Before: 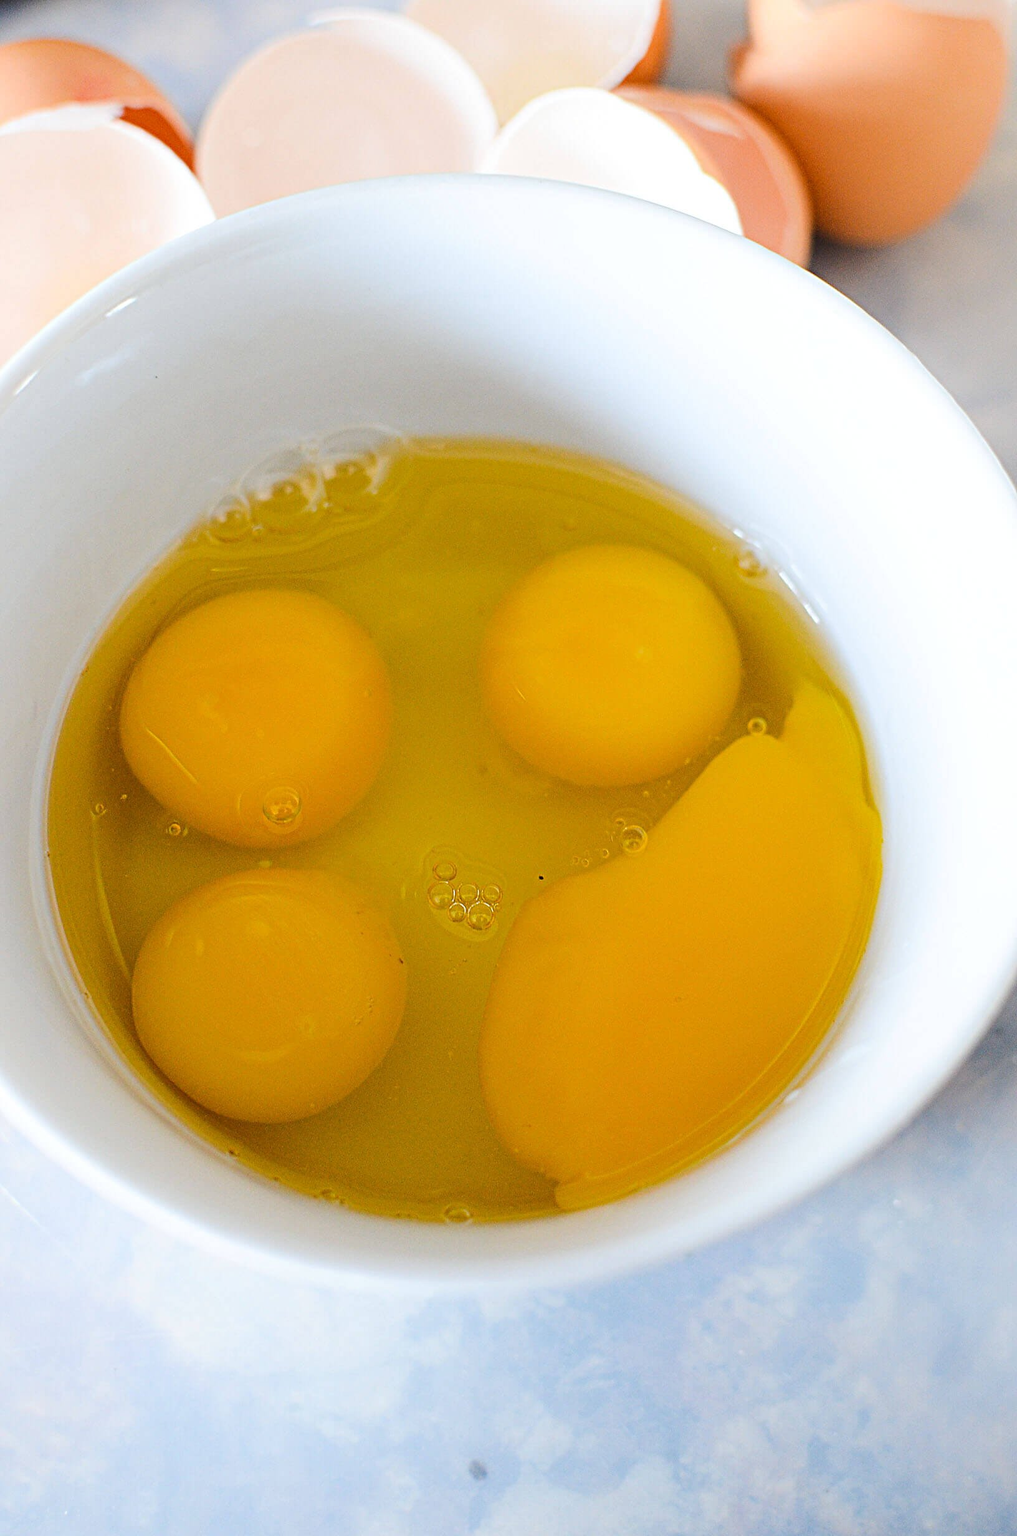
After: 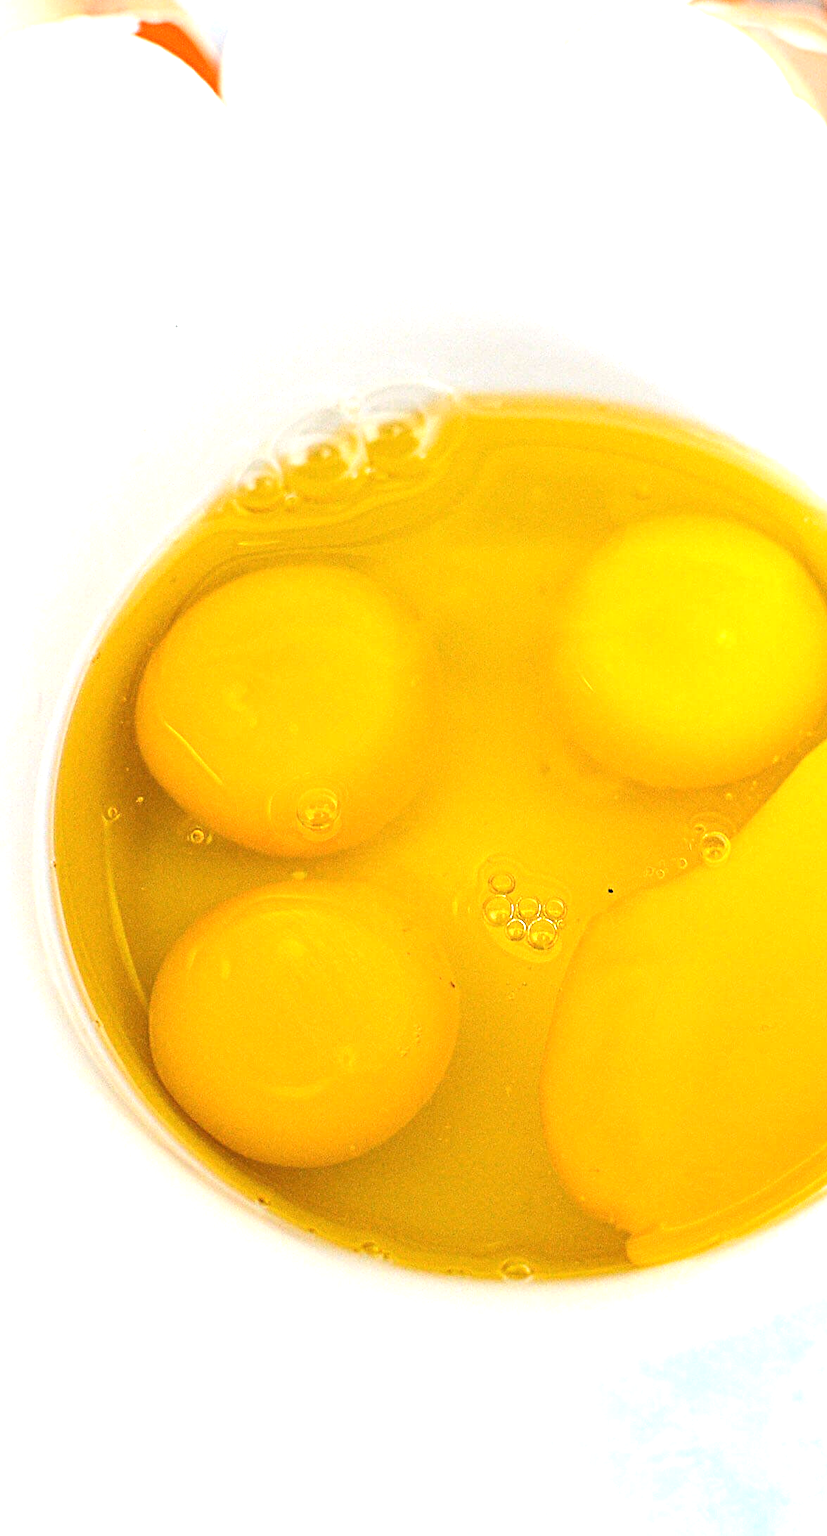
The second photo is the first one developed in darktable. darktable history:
crop: top 5.753%, right 27.848%, bottom 5.533%
exposure: black level correction 0, exposure 1.097 EV, compensate exposure bias true, compensate highlight preservation false
